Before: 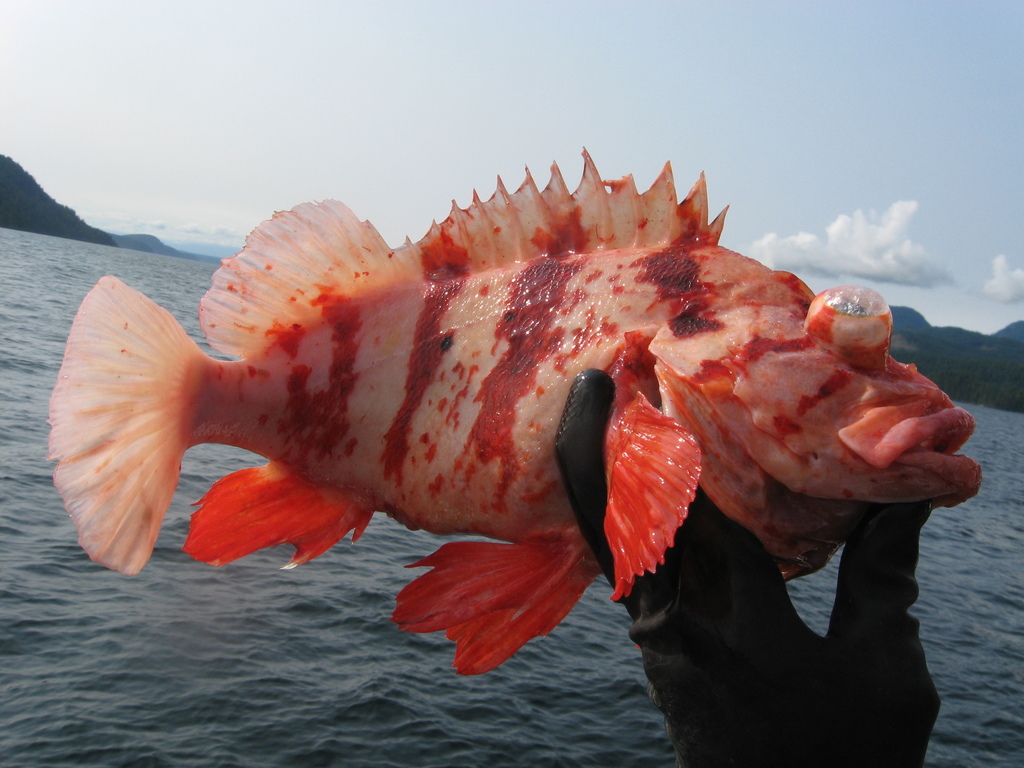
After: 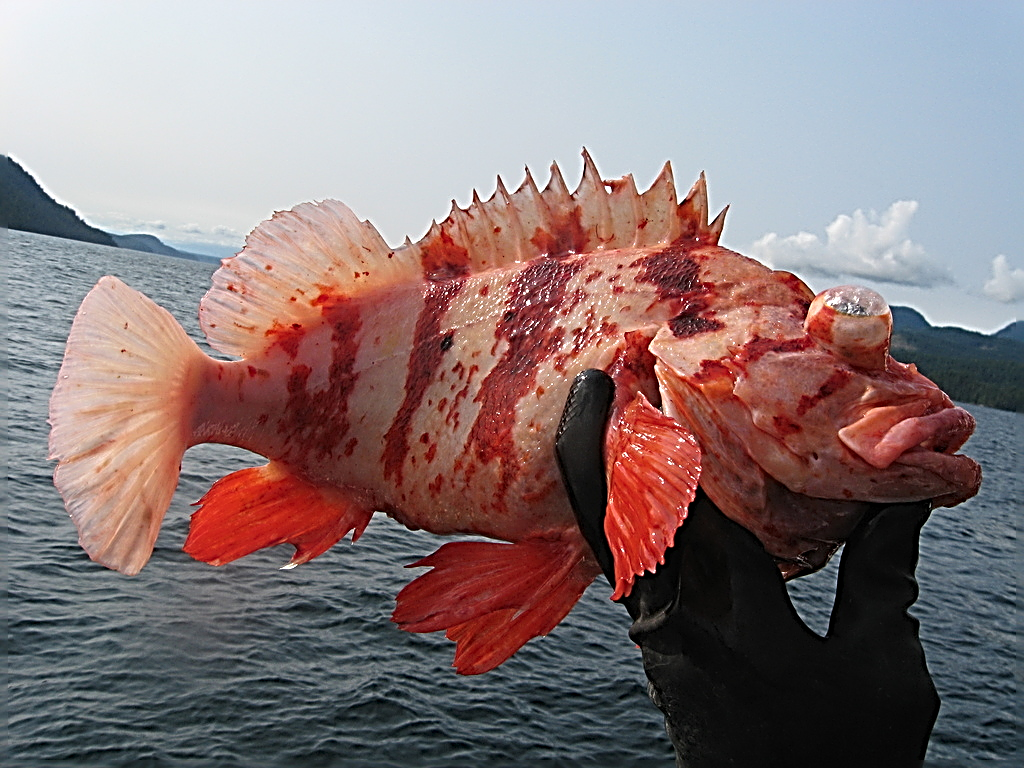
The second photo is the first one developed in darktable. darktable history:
sharpen: radius 3.149, amount 1.718
